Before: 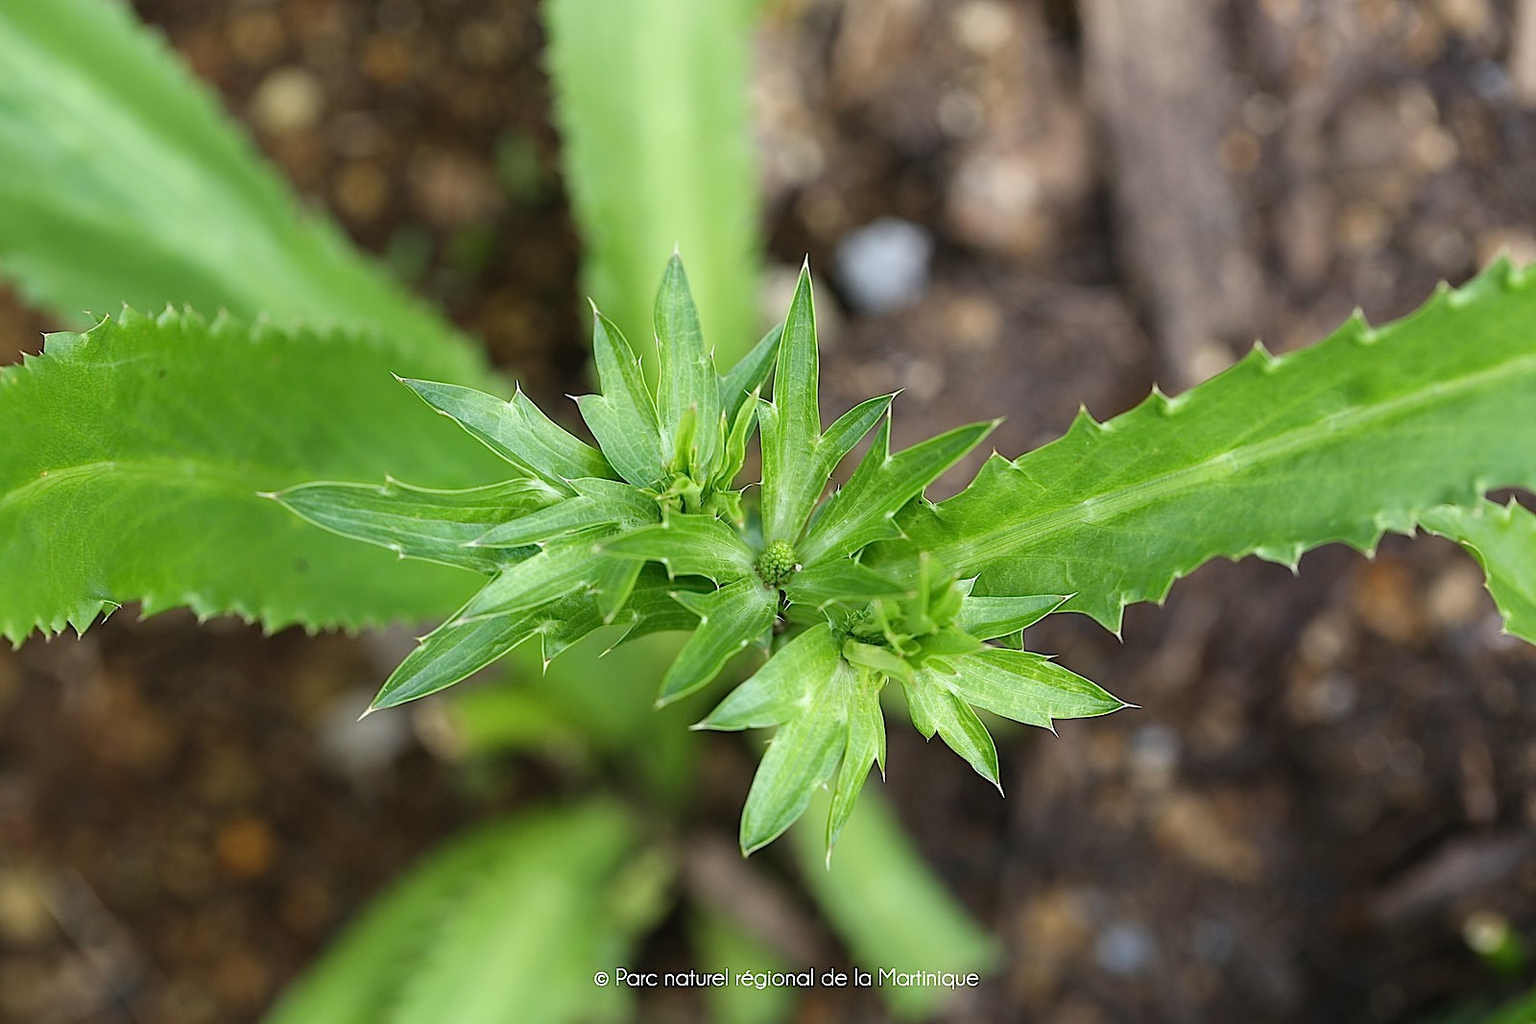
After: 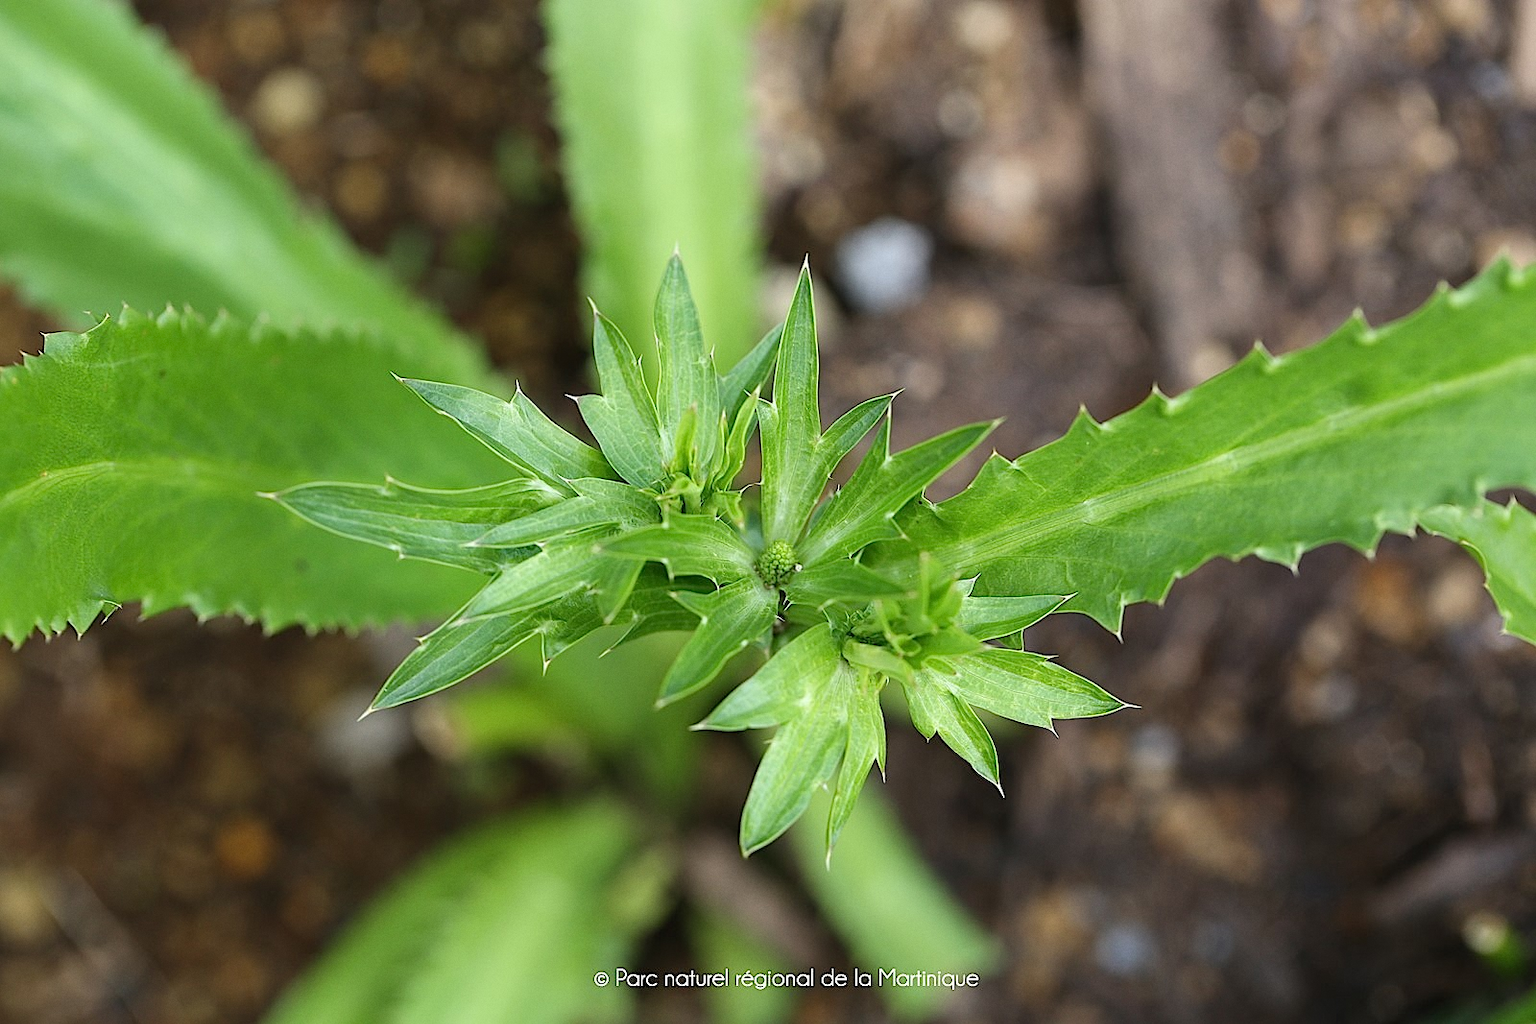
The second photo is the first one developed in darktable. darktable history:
grain: coarseness 0.09 ISO, strength 10%
rgb levels: preserve colors max RGB
